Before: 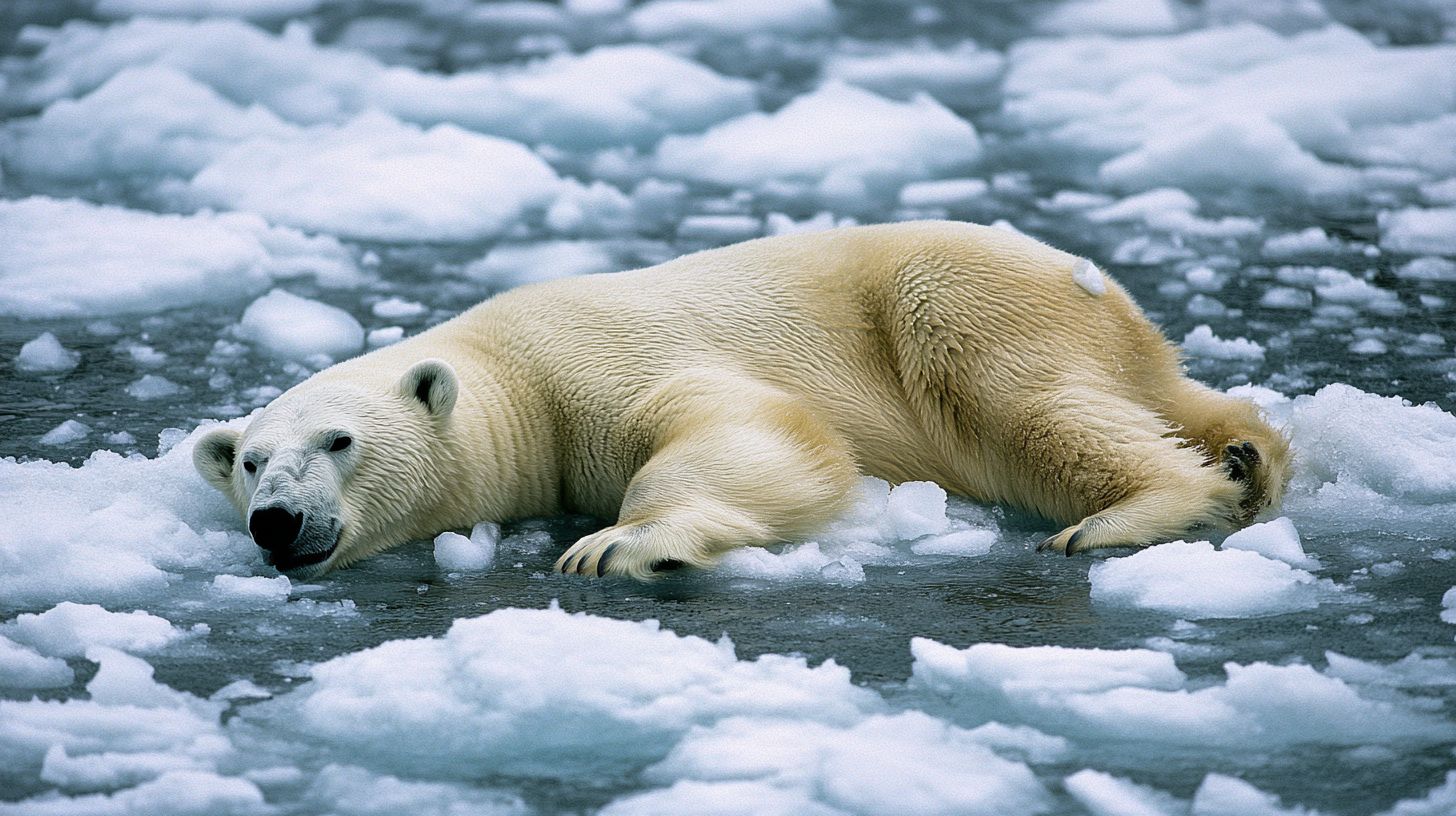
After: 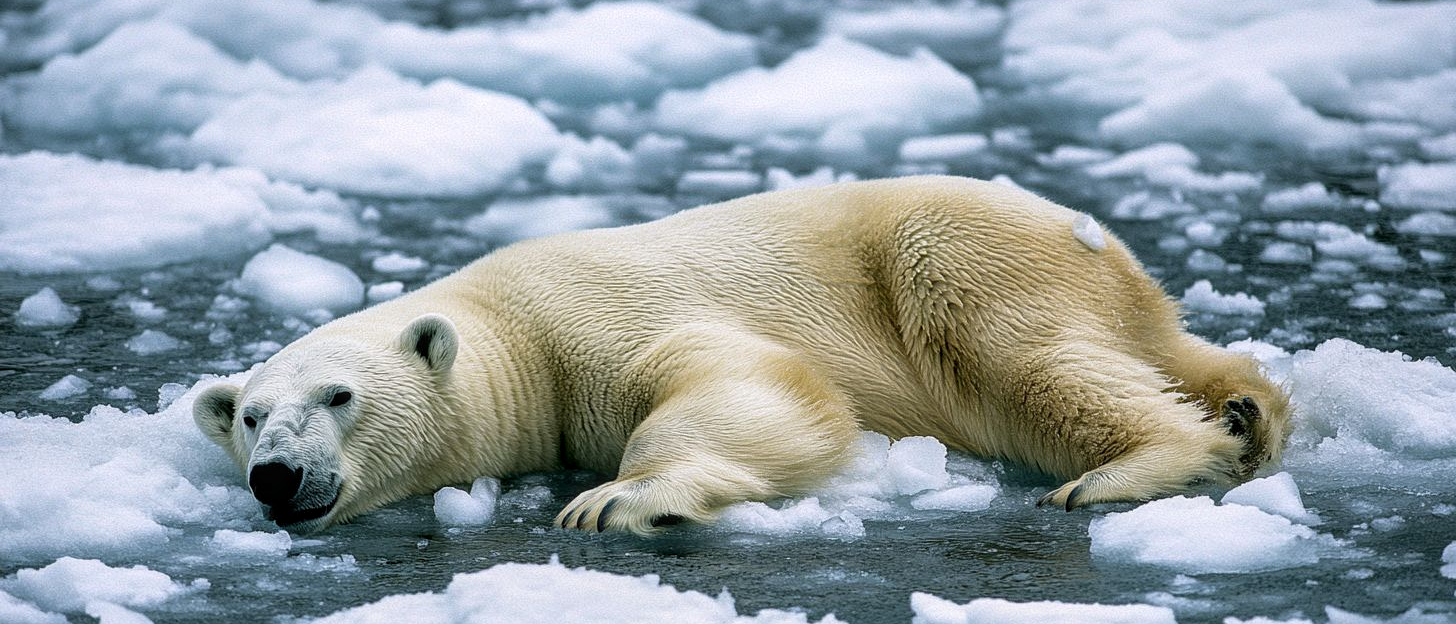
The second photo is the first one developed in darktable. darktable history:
crop: top 5.607%, bottom 17.807%
local contrast: on, module defaults
